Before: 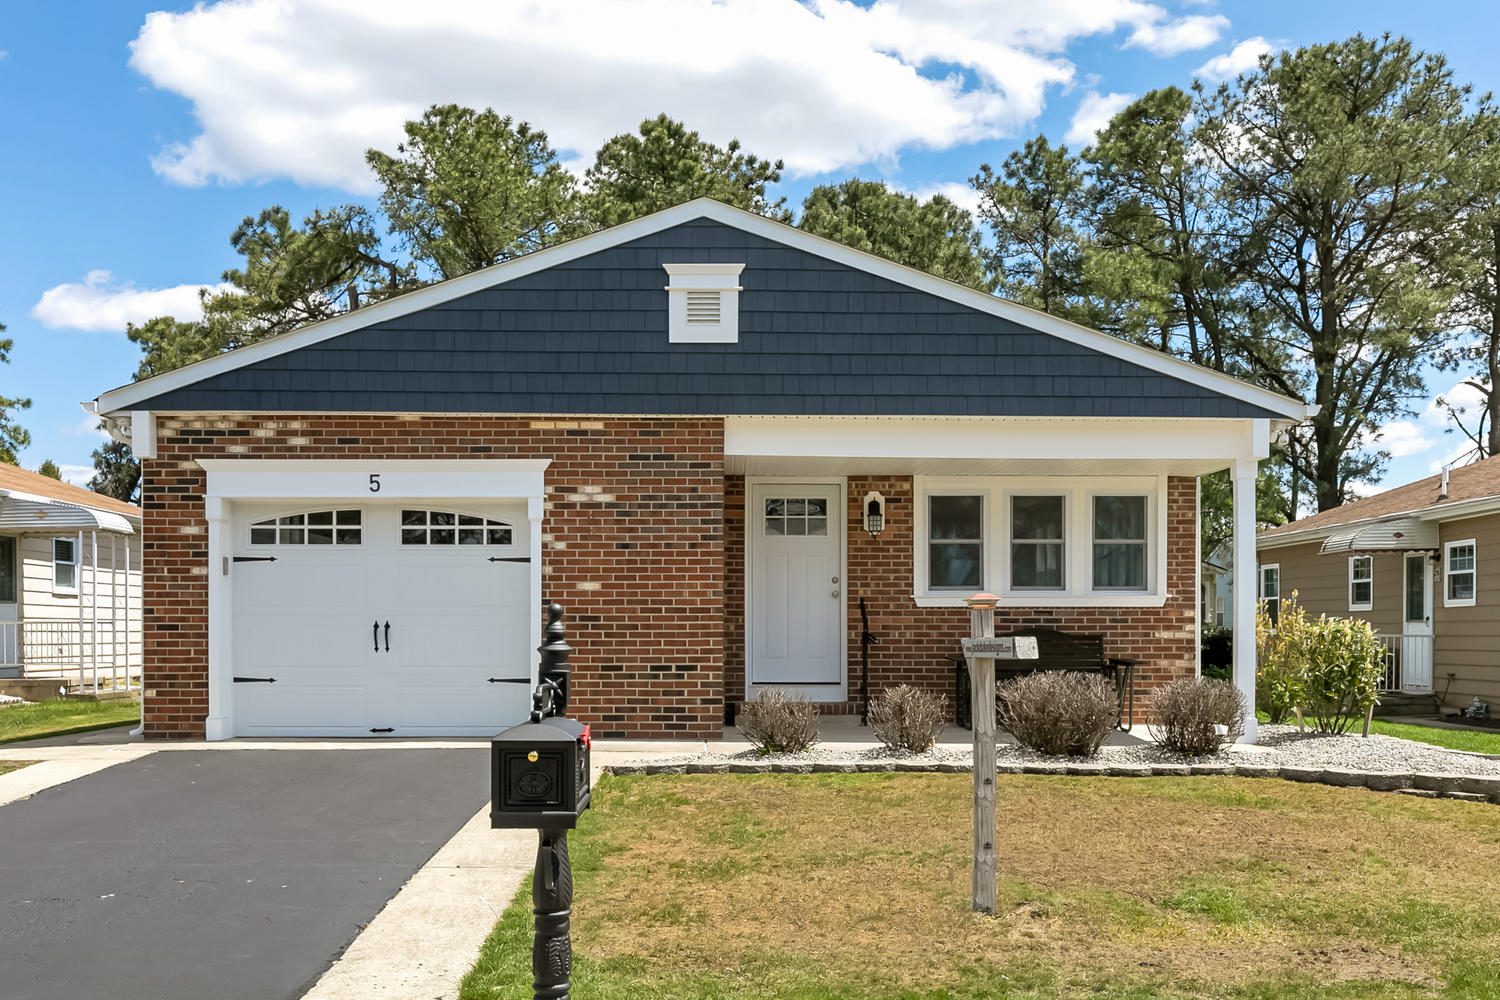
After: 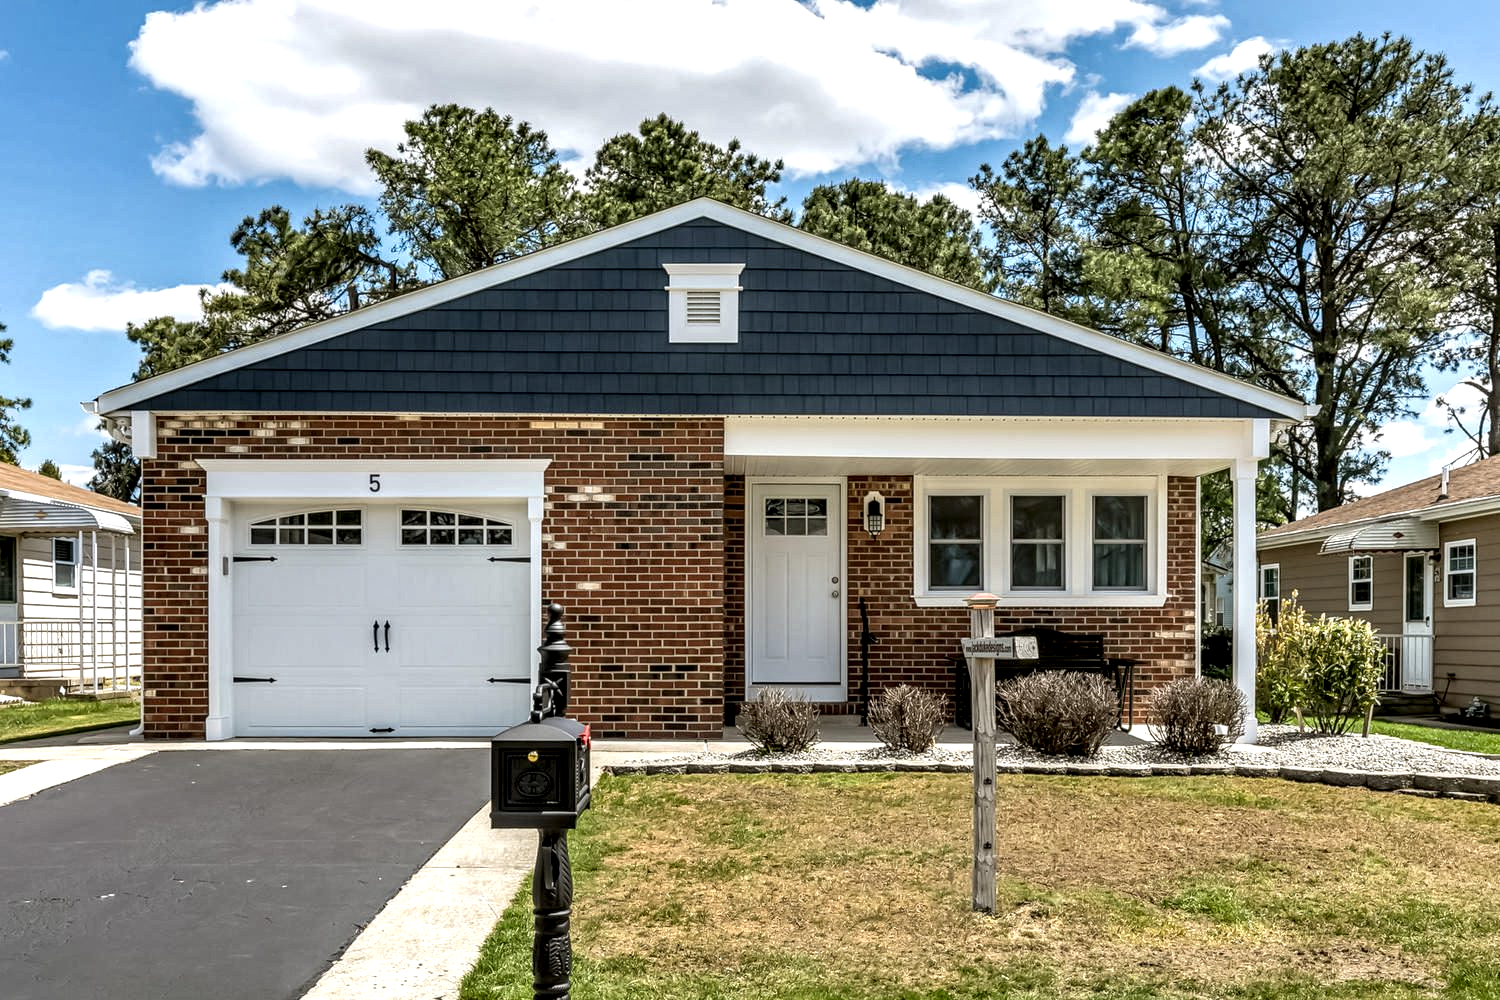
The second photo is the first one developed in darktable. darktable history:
local contrast: highlights 18%, detail 185%
